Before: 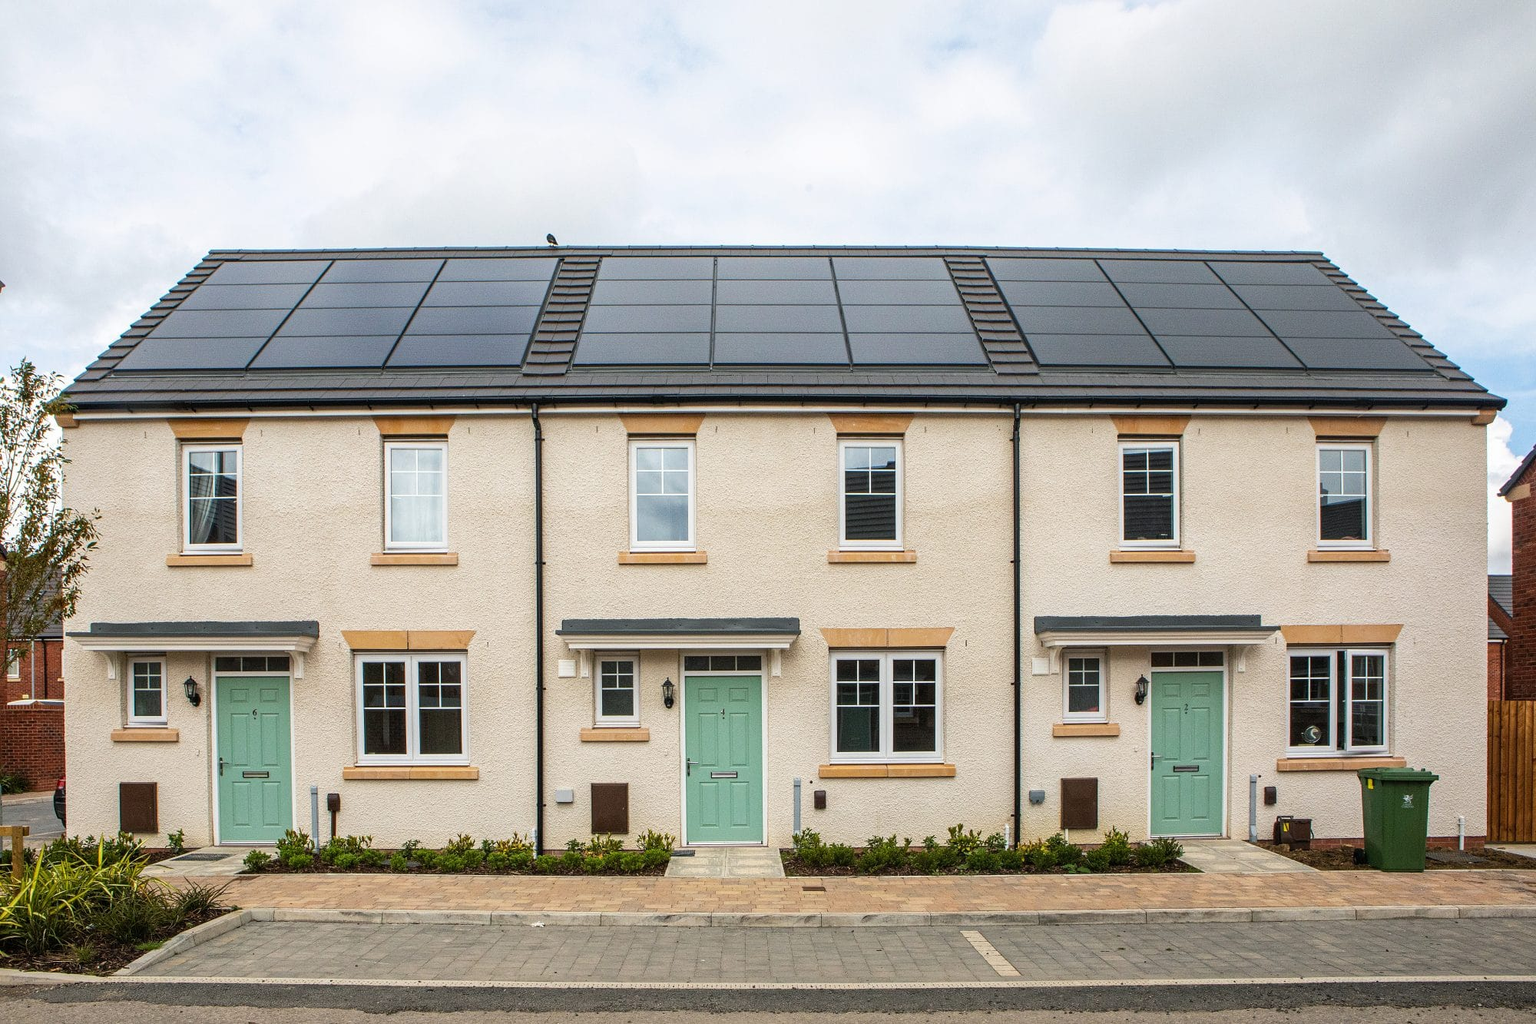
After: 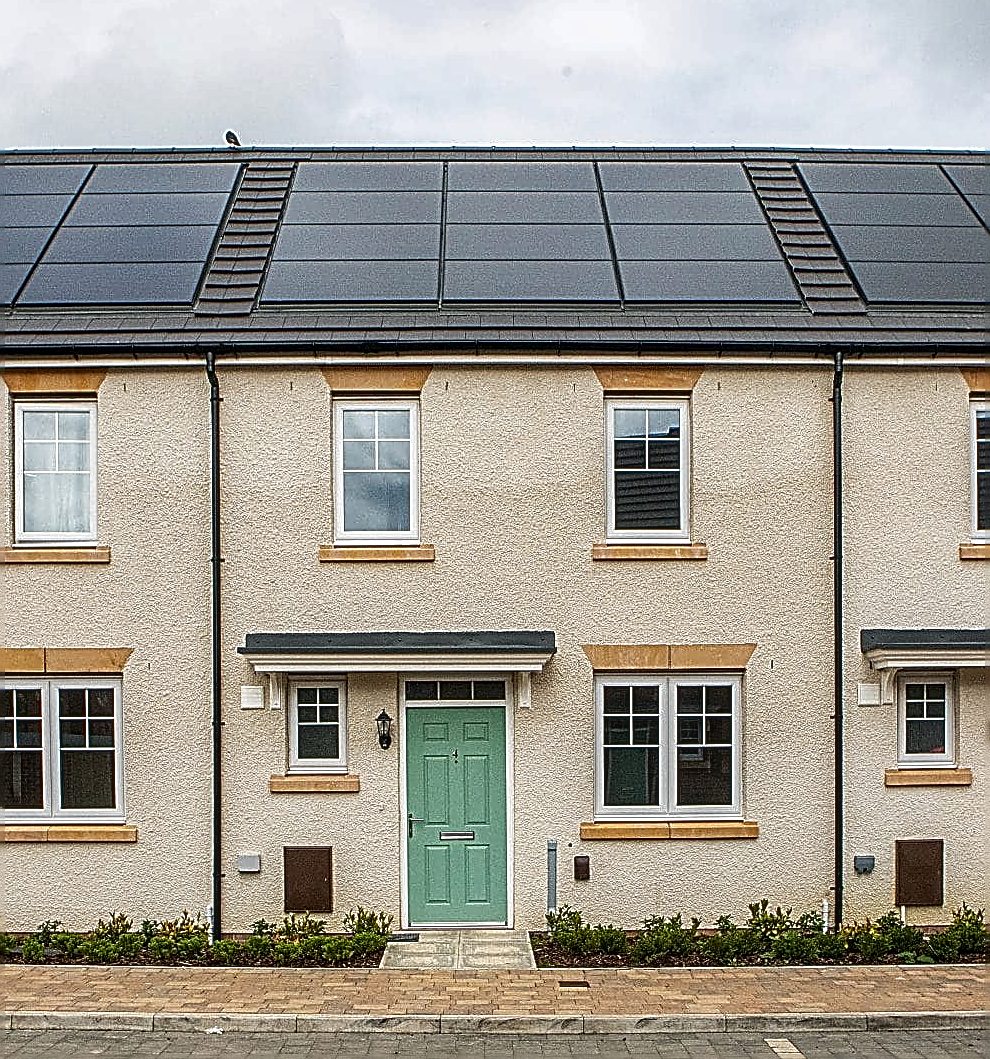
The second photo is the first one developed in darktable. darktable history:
crop and rotate: angle 0.022°, left 24.321%, top 13.02%, right 26.14%, bottom 7.469%
contrast brightness saturation: brightness -0.098
sharpen: amount 1.858
local contrast: on, module defaults
shadows and highlights: soften with gaussian
